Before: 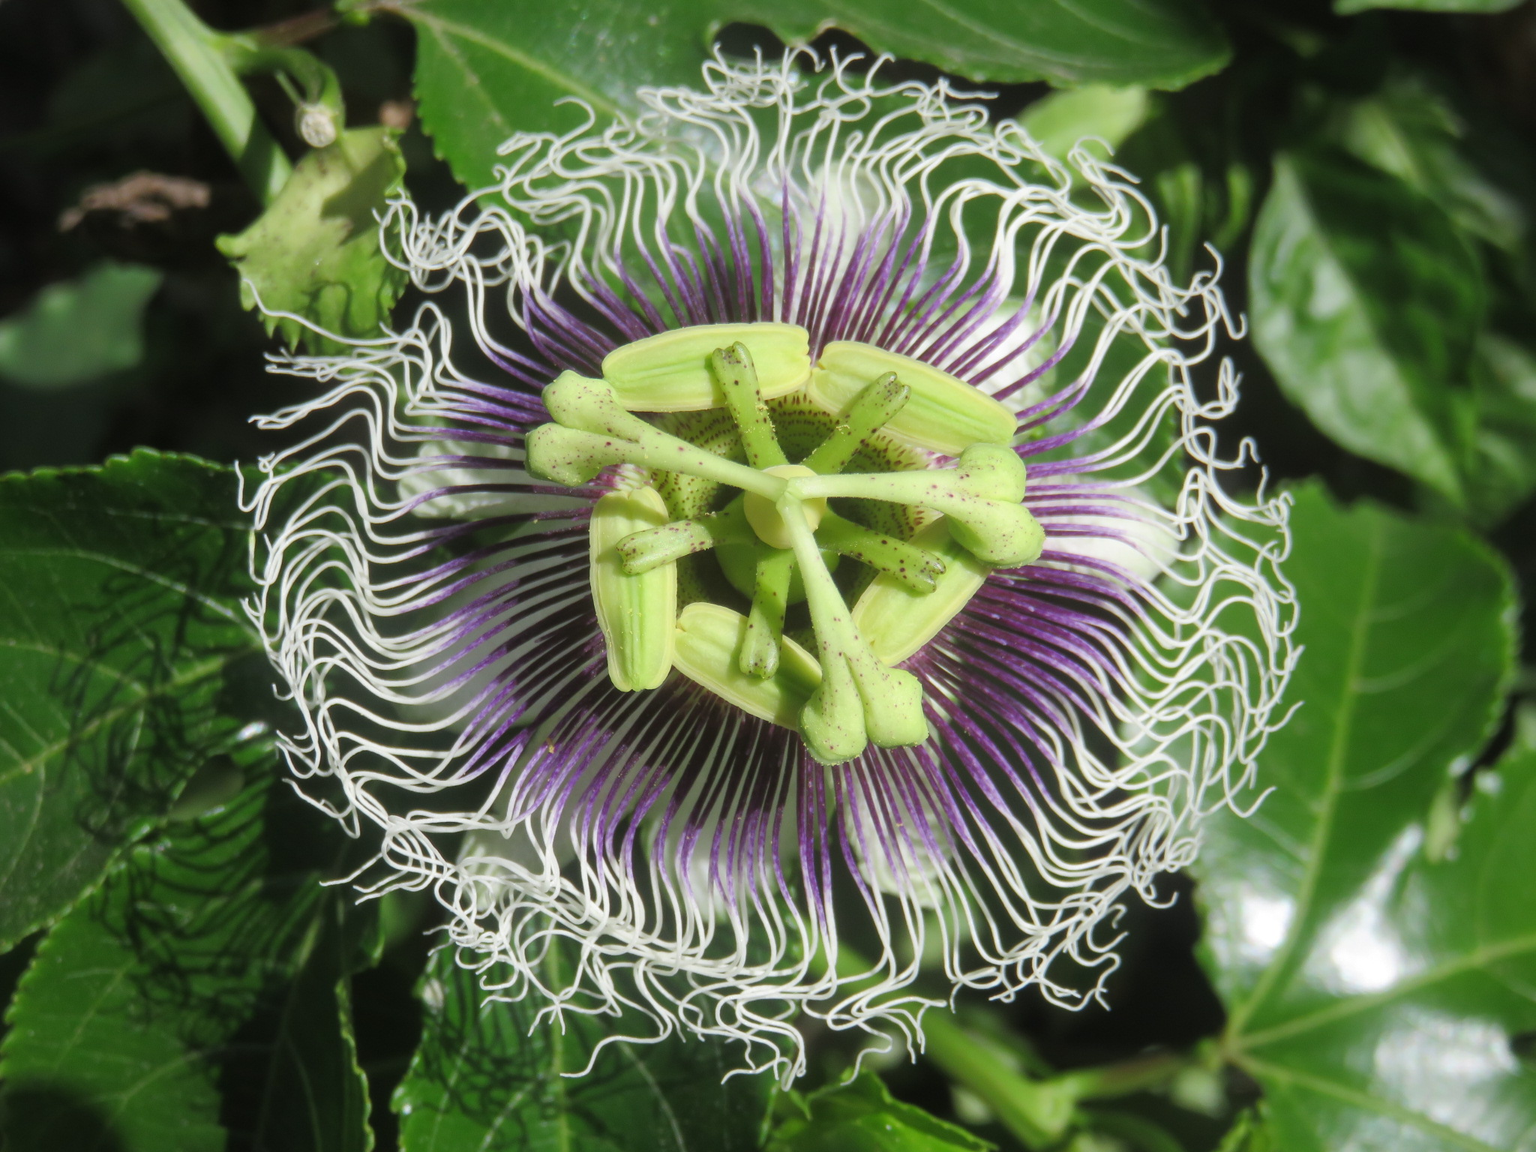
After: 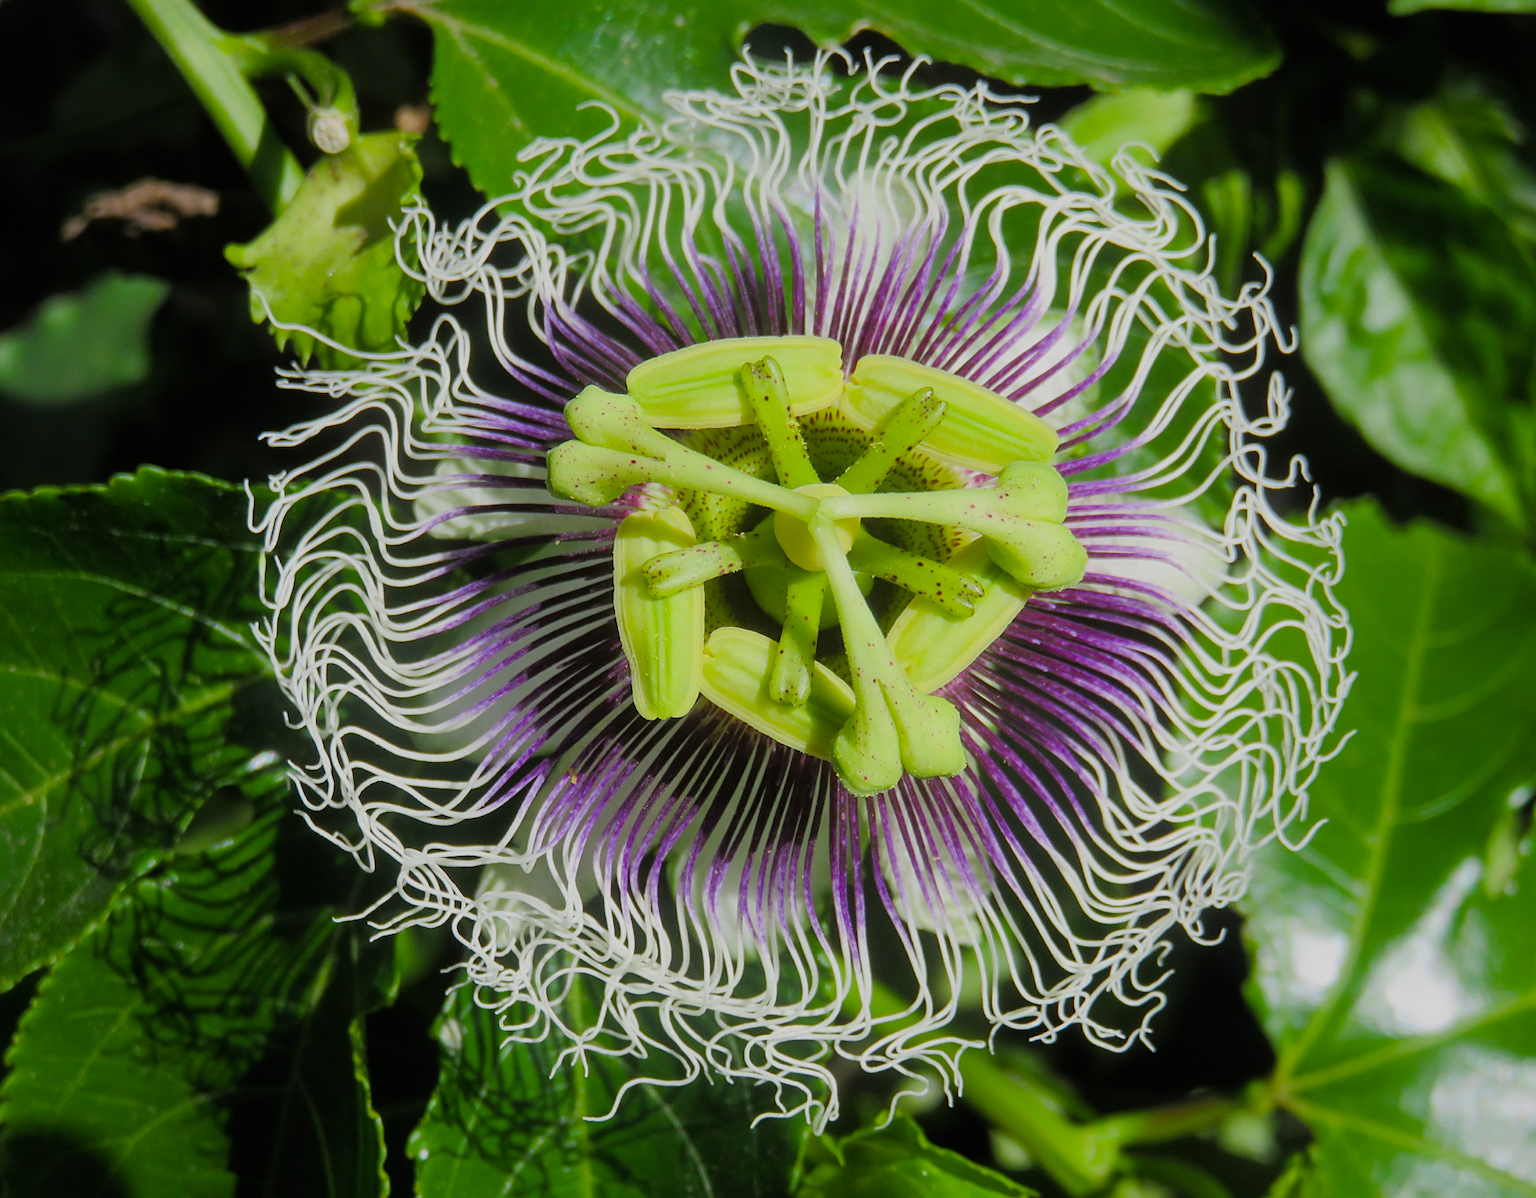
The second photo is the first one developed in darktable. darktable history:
filmic rgb: black relative exposure -7.65 EV, white relative exposure 4.56 EV, hardness 3.61
color balance rgb: global offset › hue 171.35°, linear chroma grading › global chroma 8.979%, perceptual saturation grading › global saturation 29.787%
sharpen: on, module defaults
crop: right 3.901%, bottom 0.038%
